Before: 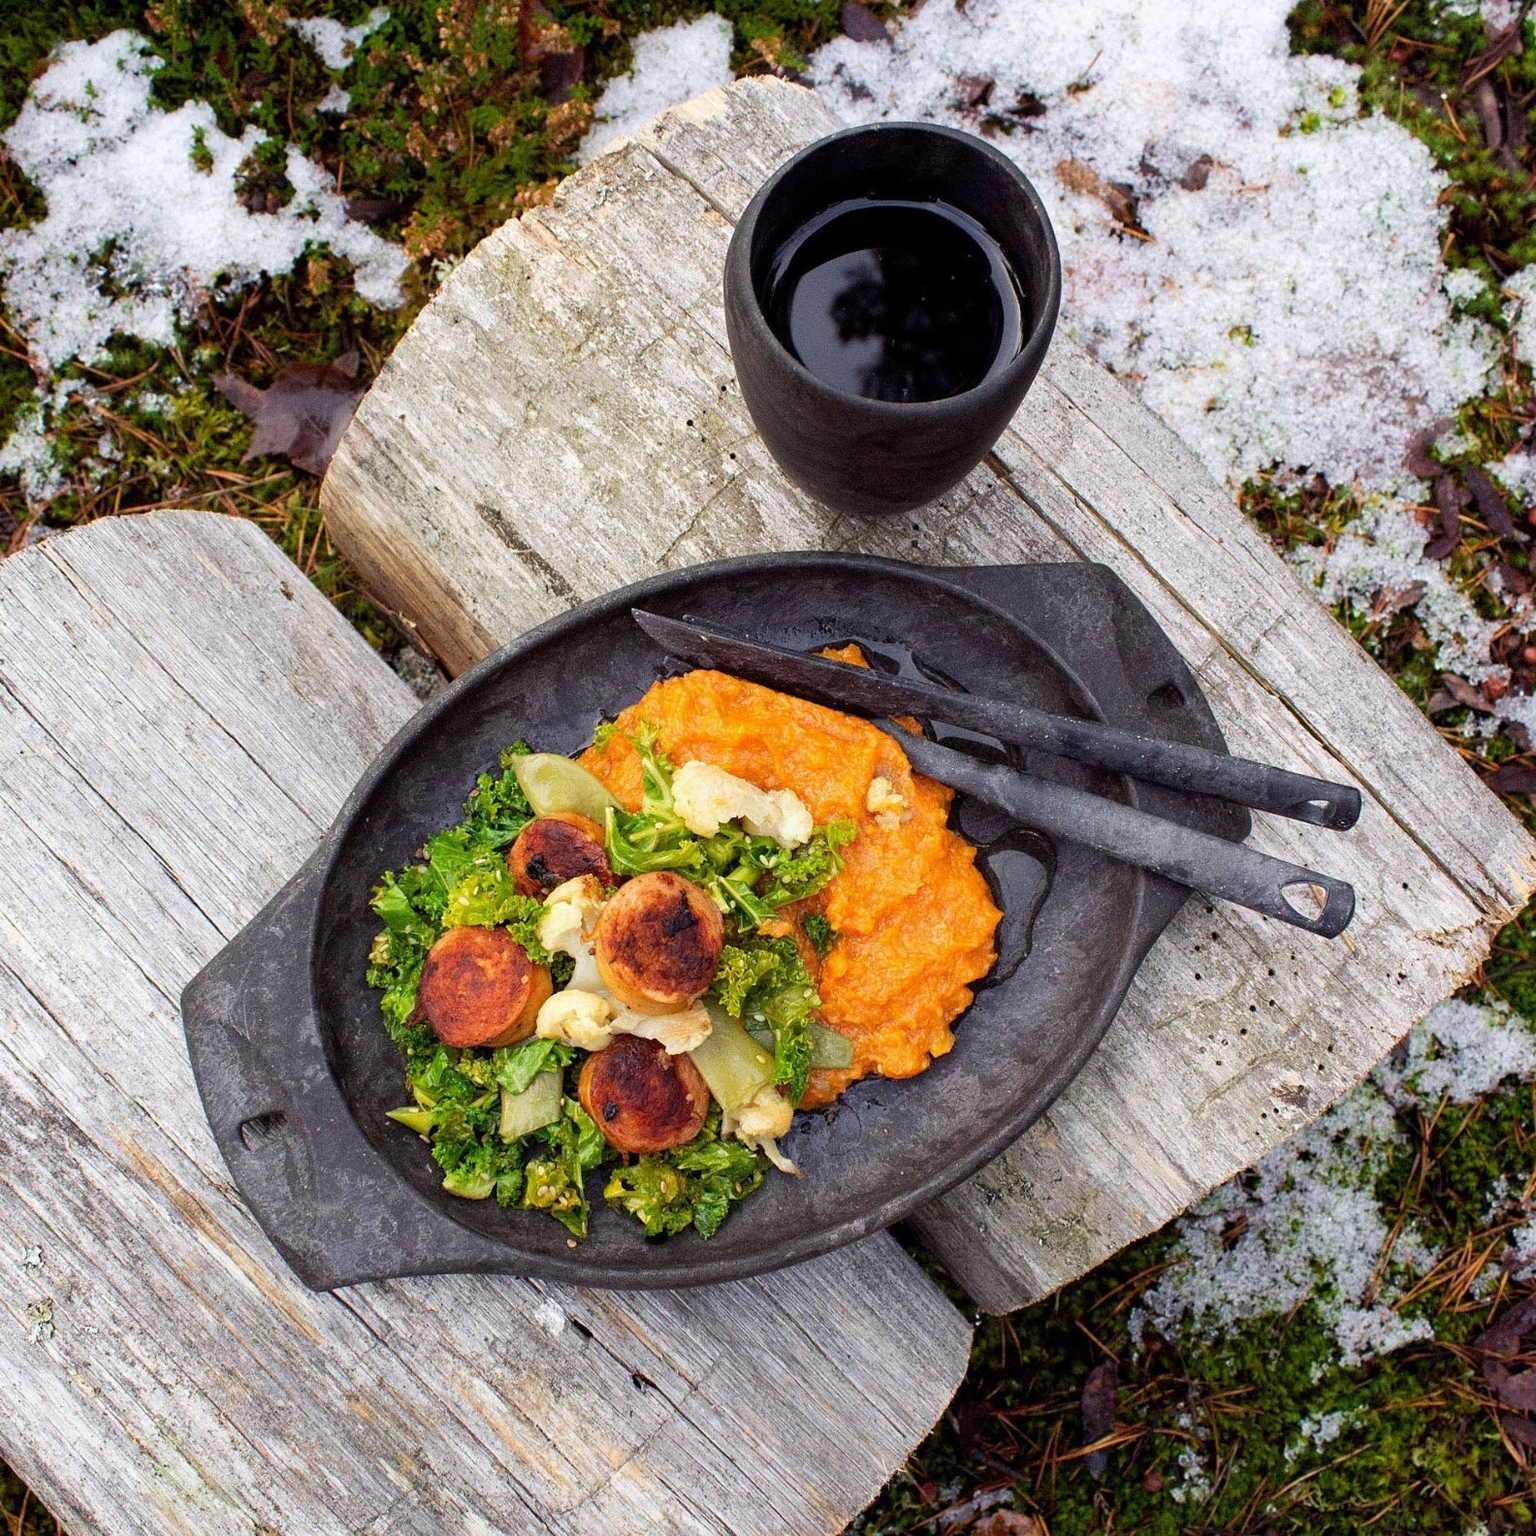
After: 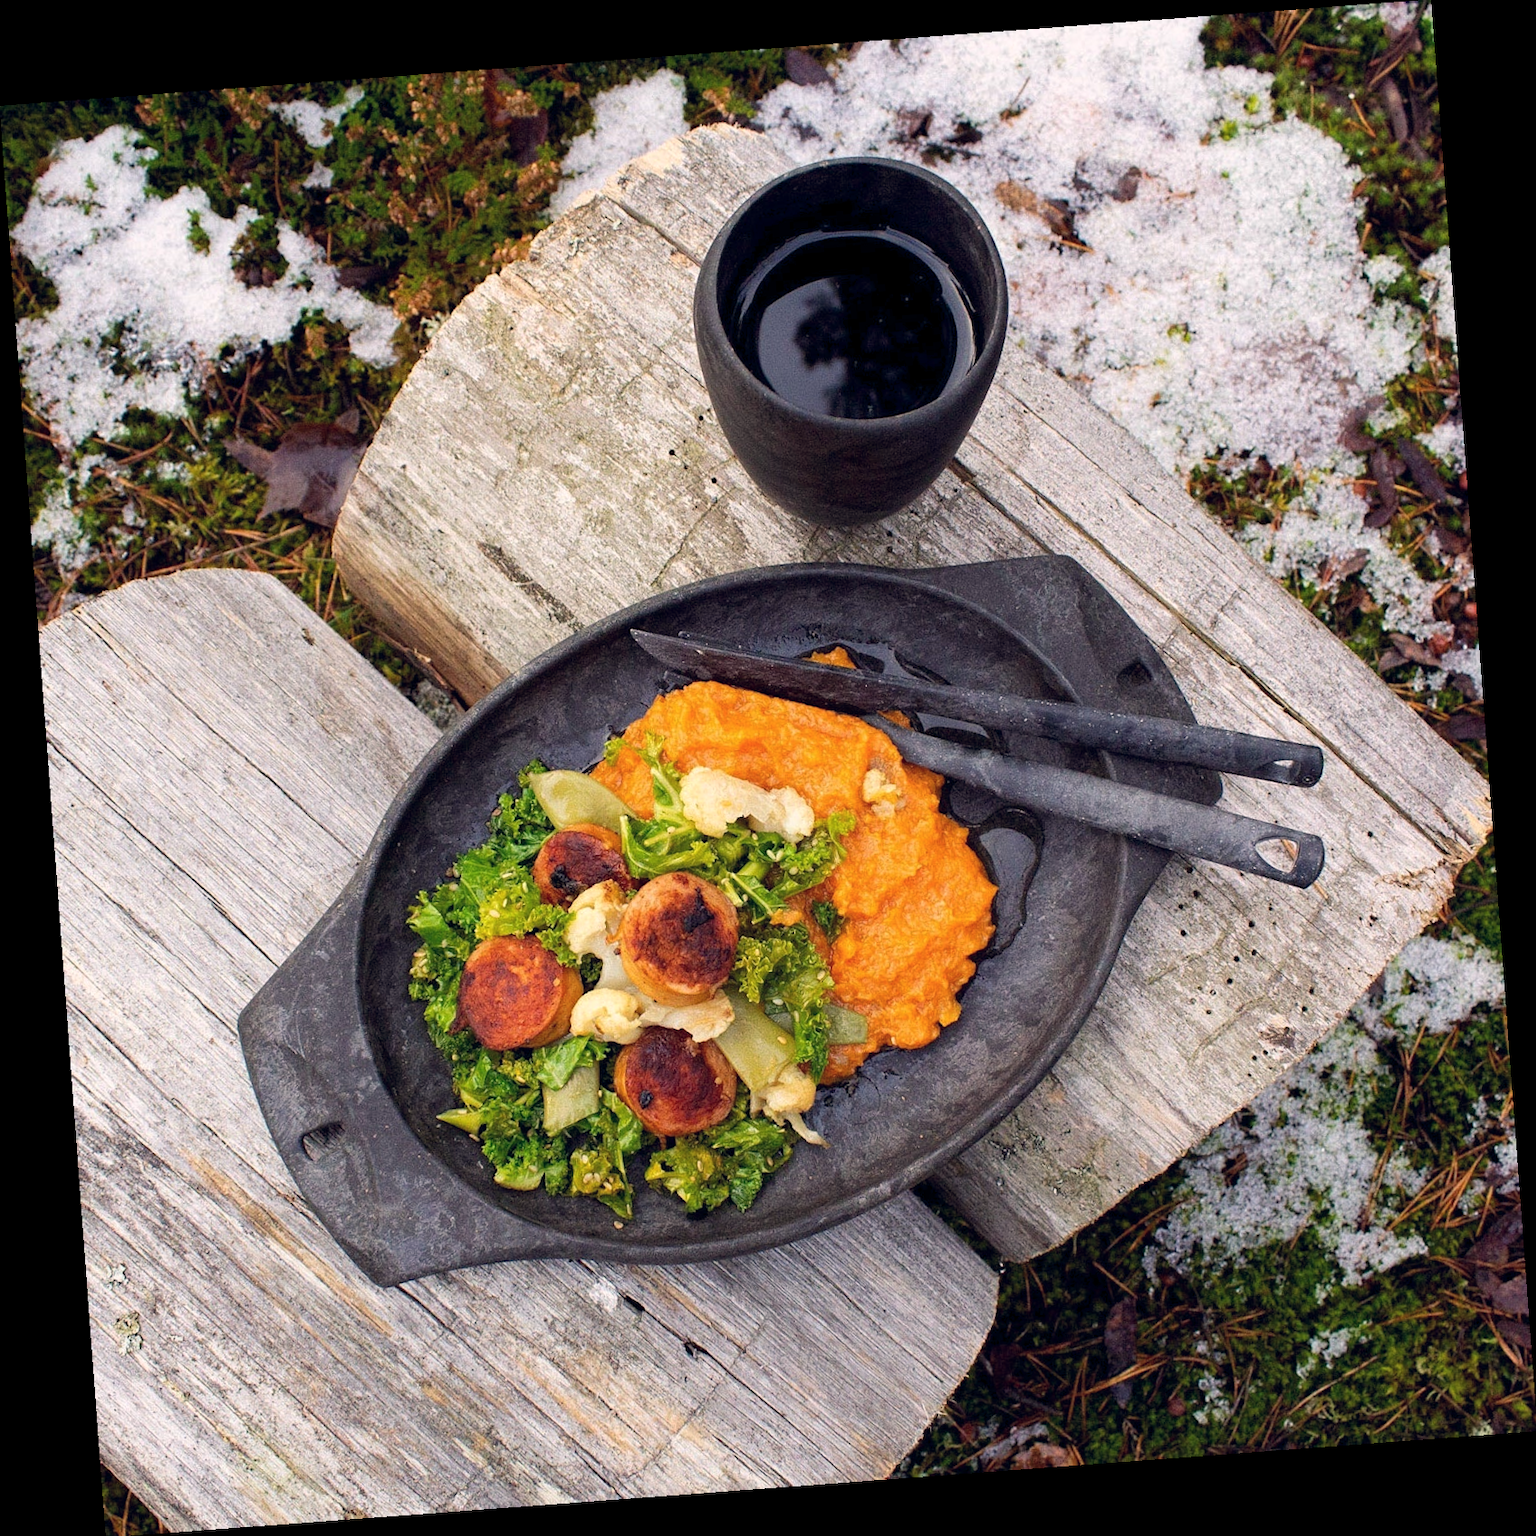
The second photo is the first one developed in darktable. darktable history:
color balance rgb: shadows lift › hue 87.51°, highlights gain › chroma 1.62%, highlights gain › hue 55.1°, global offset › chroma 0.06%, global offset › hue 253.66°, linear chroma grading › global chroma 0.5%
rotate and perspective: rotation -4.25°, automatic cropping off
